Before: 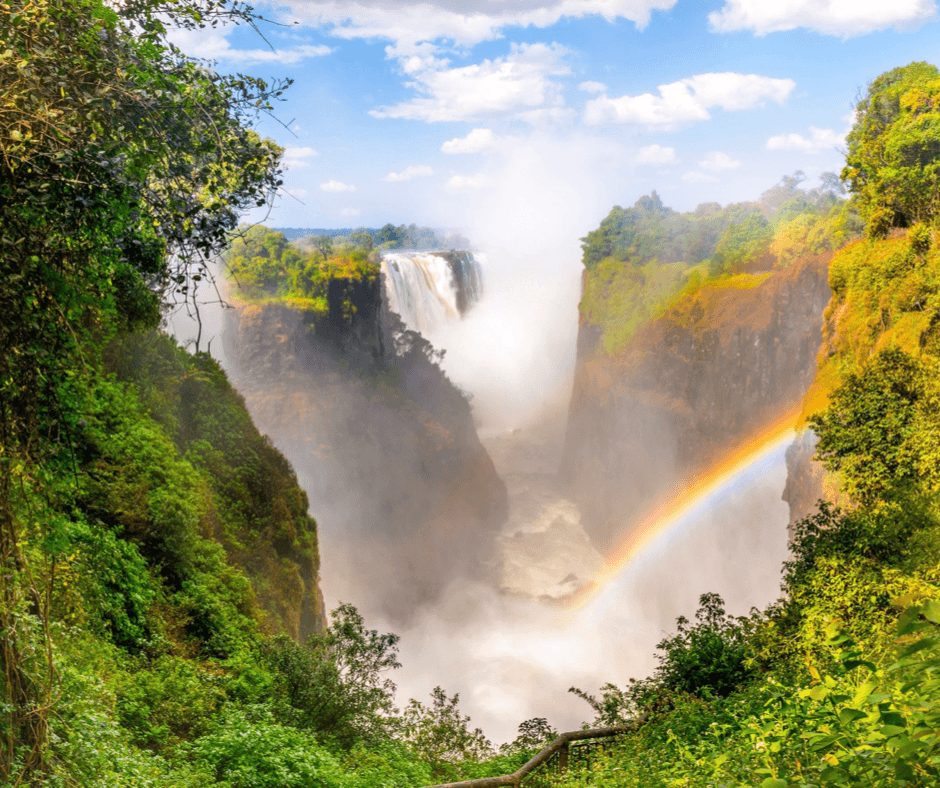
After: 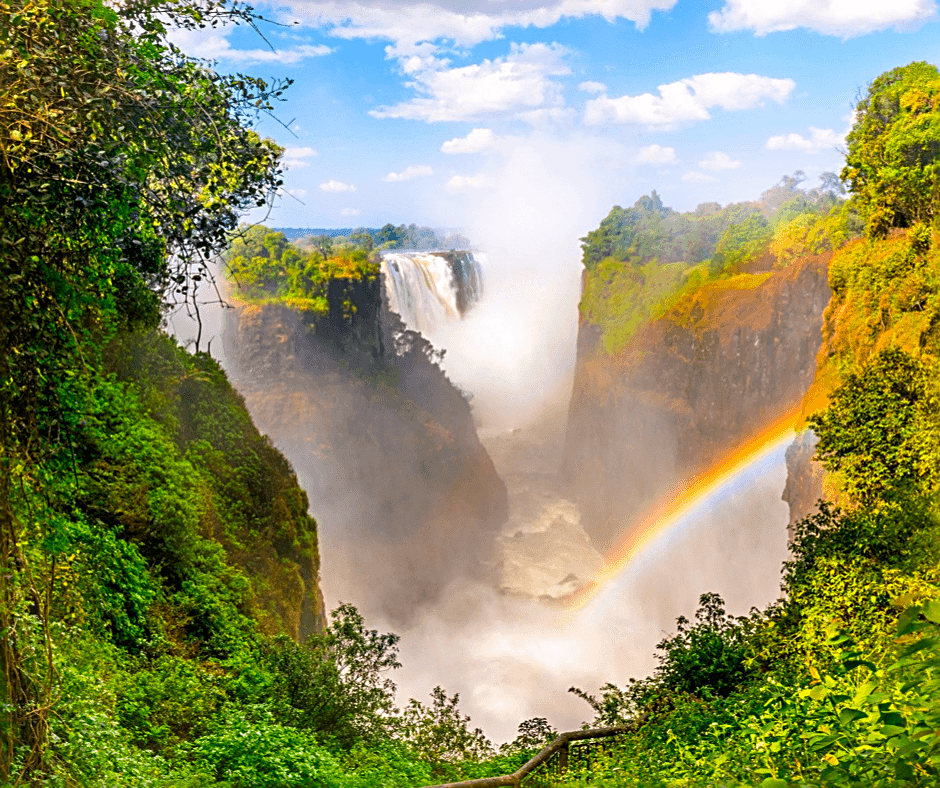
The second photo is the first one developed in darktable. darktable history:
sharpen: radius 2.552, amount 0.646
contrast brightness saturation: brightness -0.025, saturation 0.342
